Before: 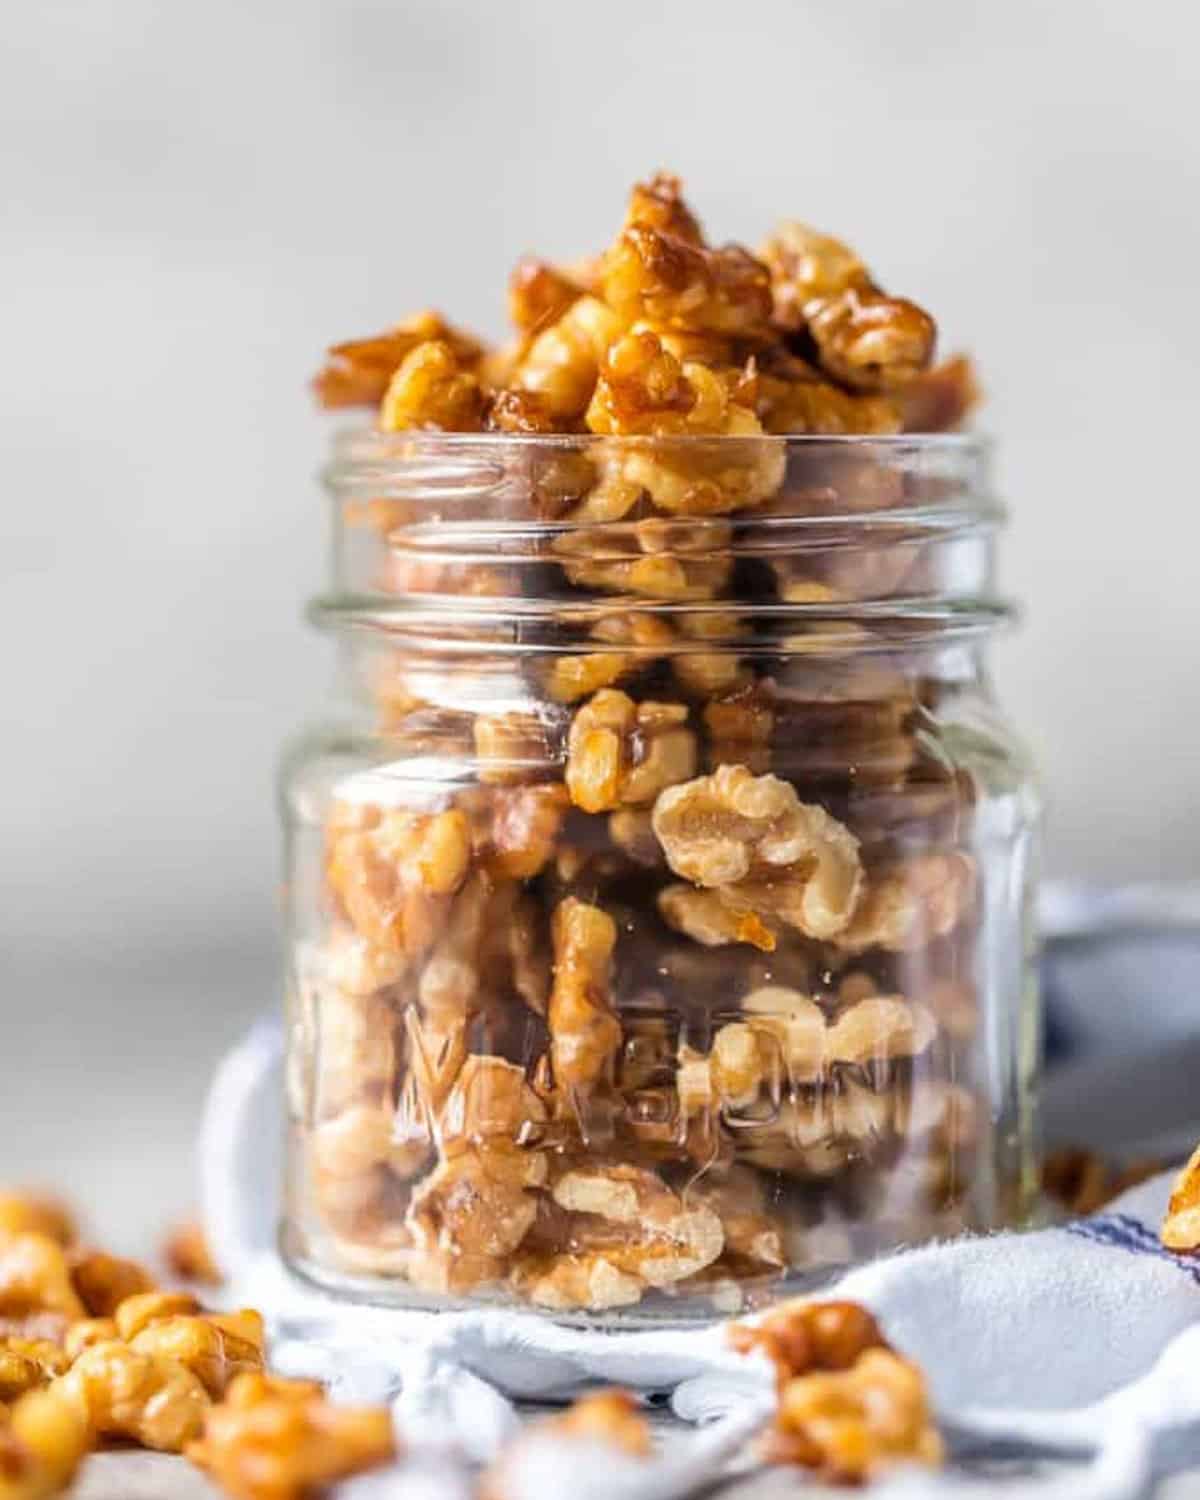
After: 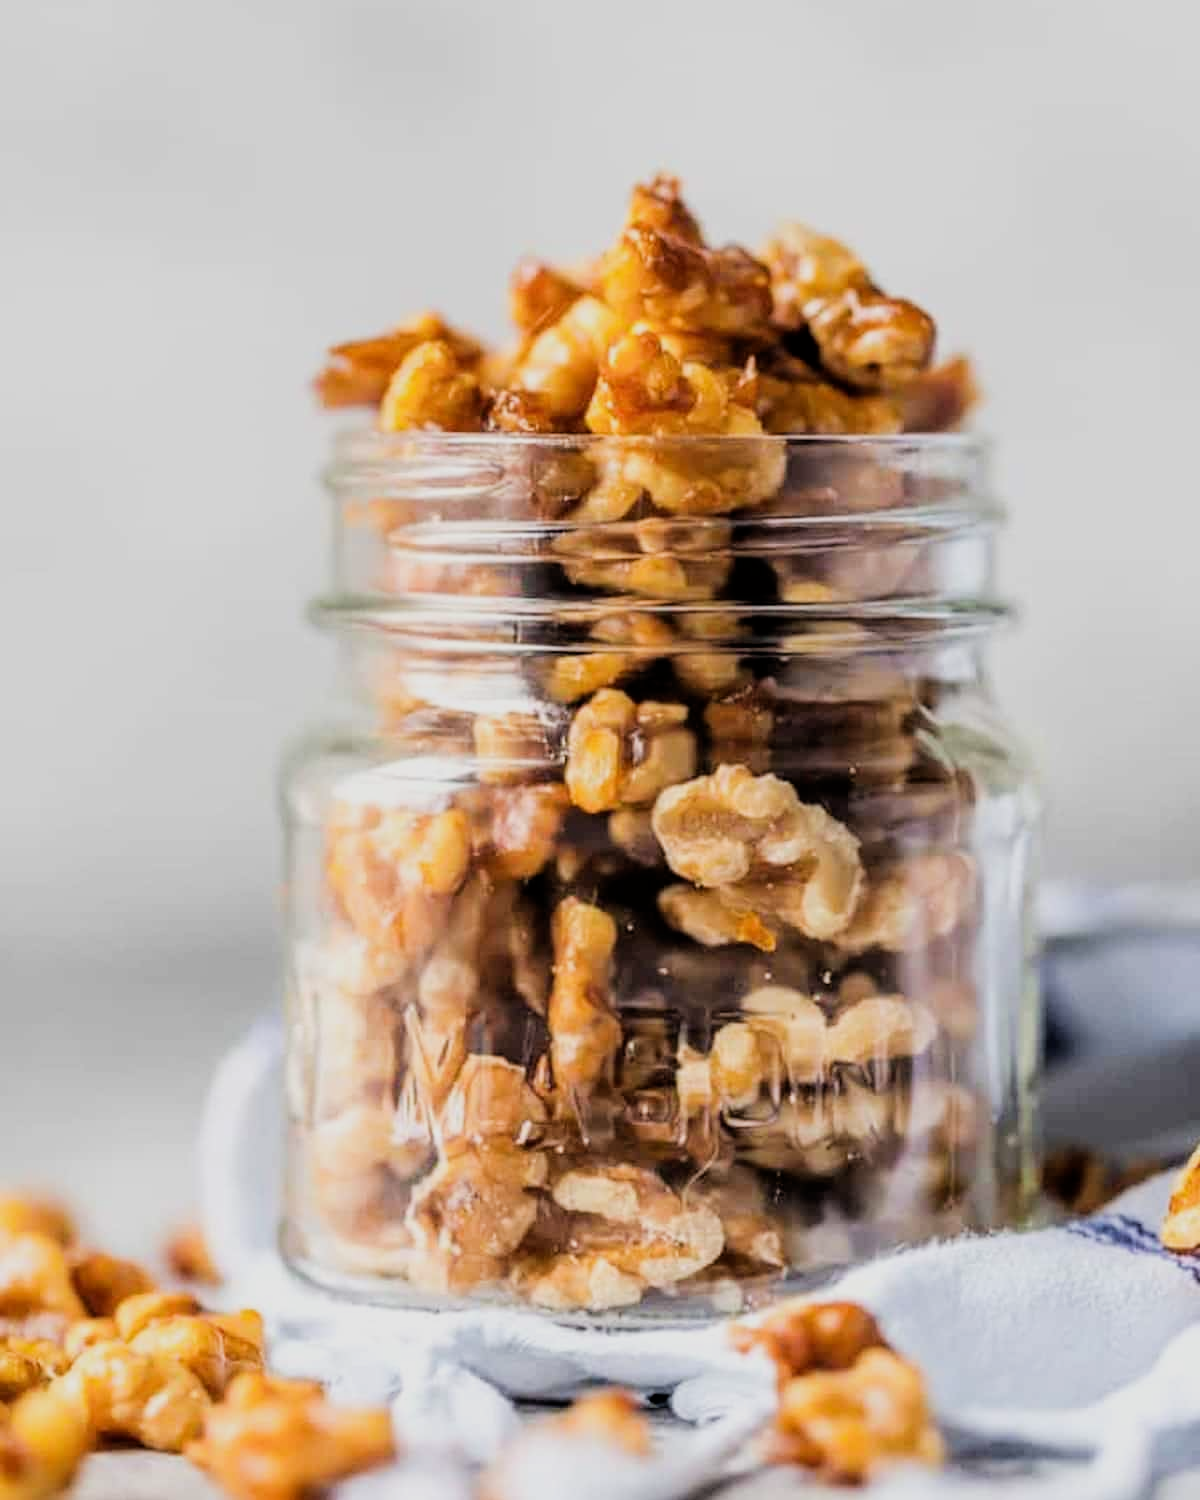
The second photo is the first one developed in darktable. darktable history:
exposure: exposure 0.13 EV, compensate highlight preservation false
filmic rgb: black relative exposure -5.11 EV, white relative exposure 3.98 EV, hardness 2.88, contrast 1.183, highlights saturation mix -29.11%
